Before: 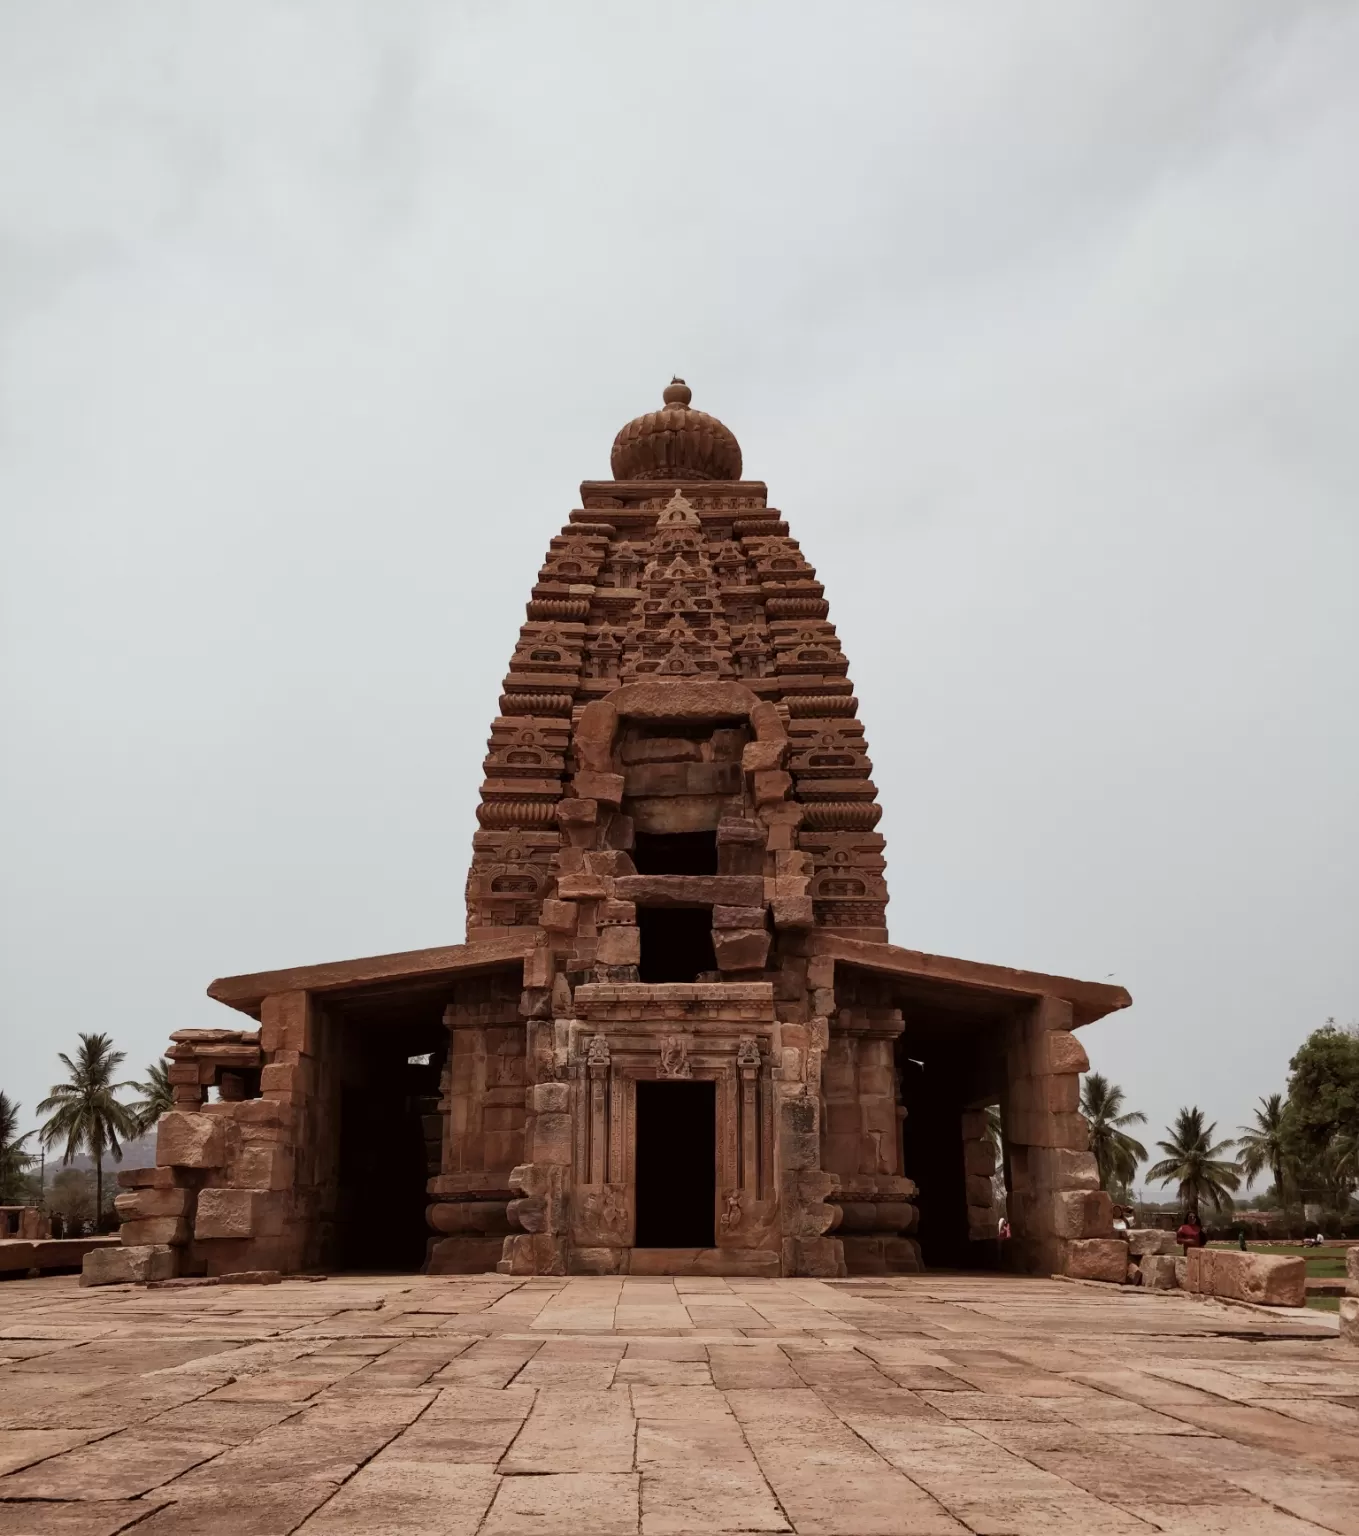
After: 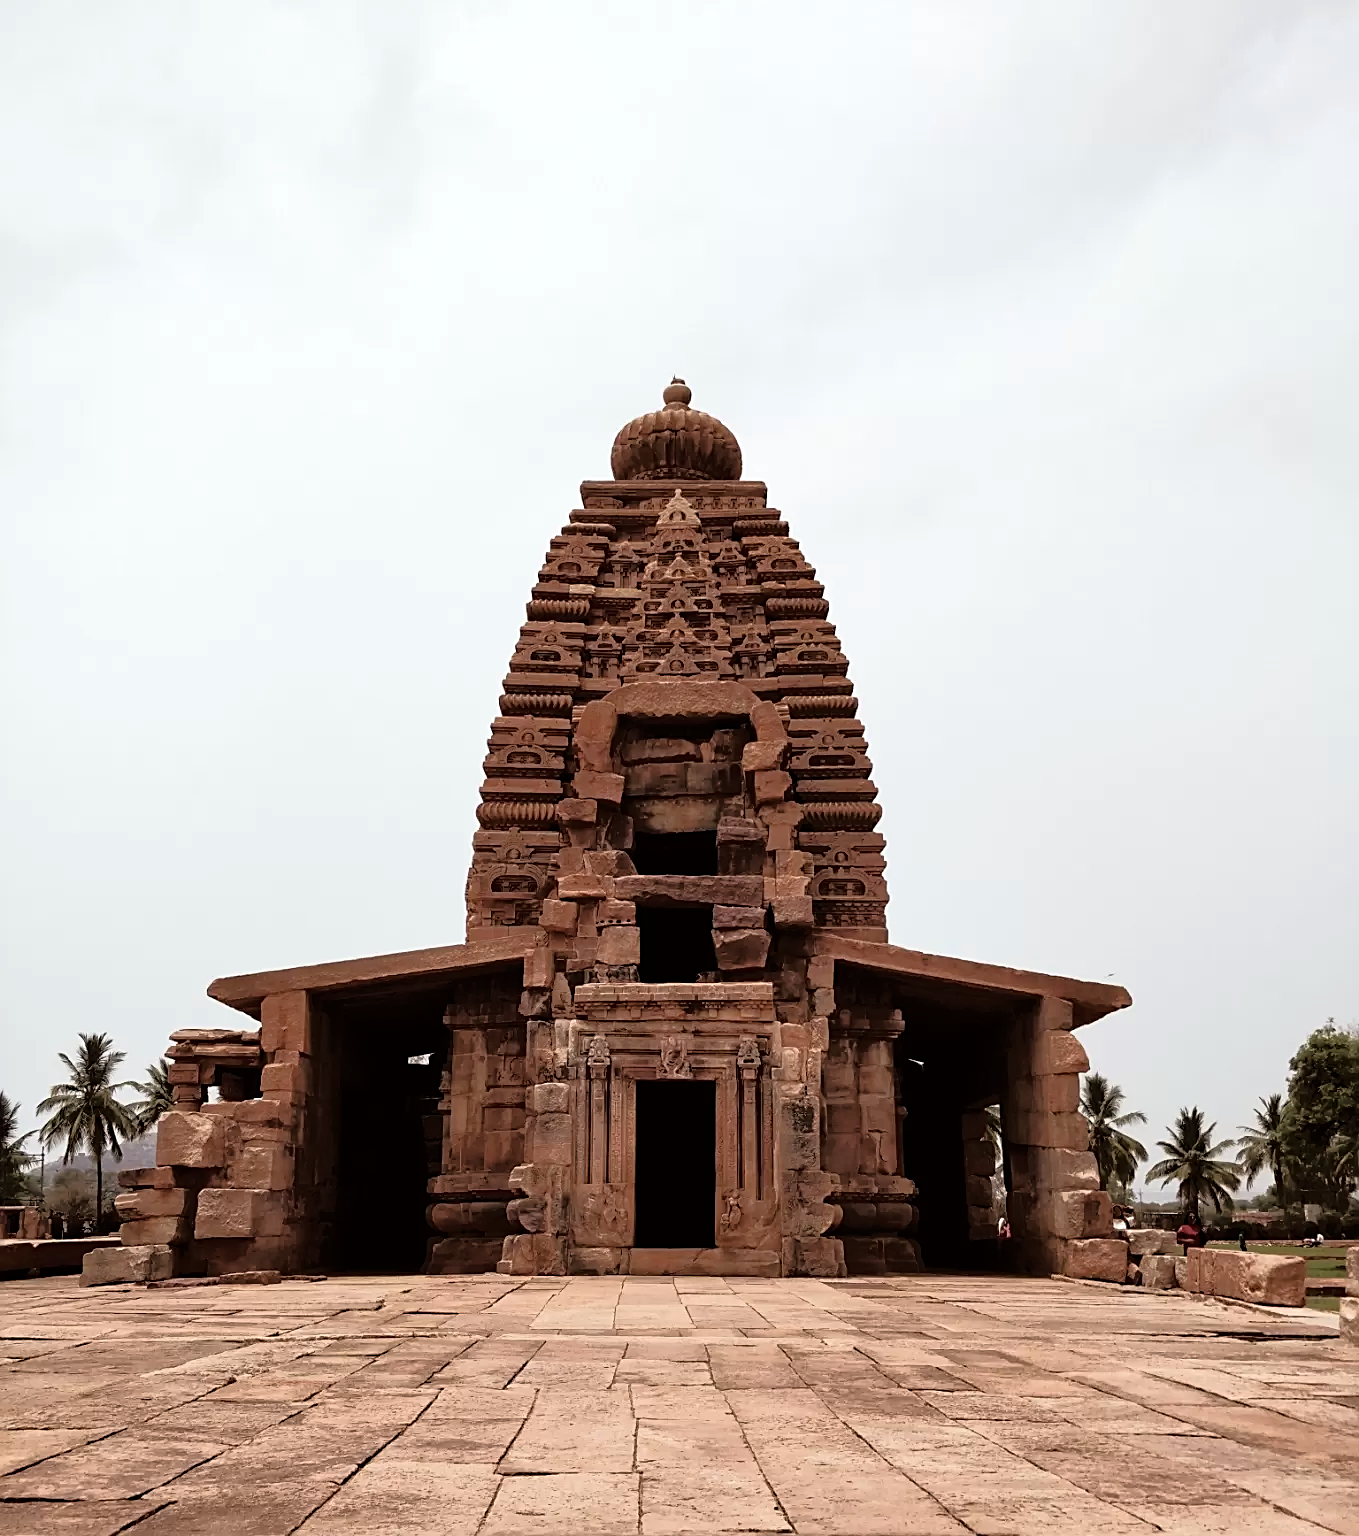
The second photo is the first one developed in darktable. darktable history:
exposure: exposure 0.489 EV, compensate highlight preservation false
tone equalizer: -8 EV -1.81 EV, -7 EV -1.17 EV, -6 EV -1.61 EV, edges refinement/feathering 500, mask exposure compensation -1.57 EV, preserve details no
sharpen: on, module defaults
